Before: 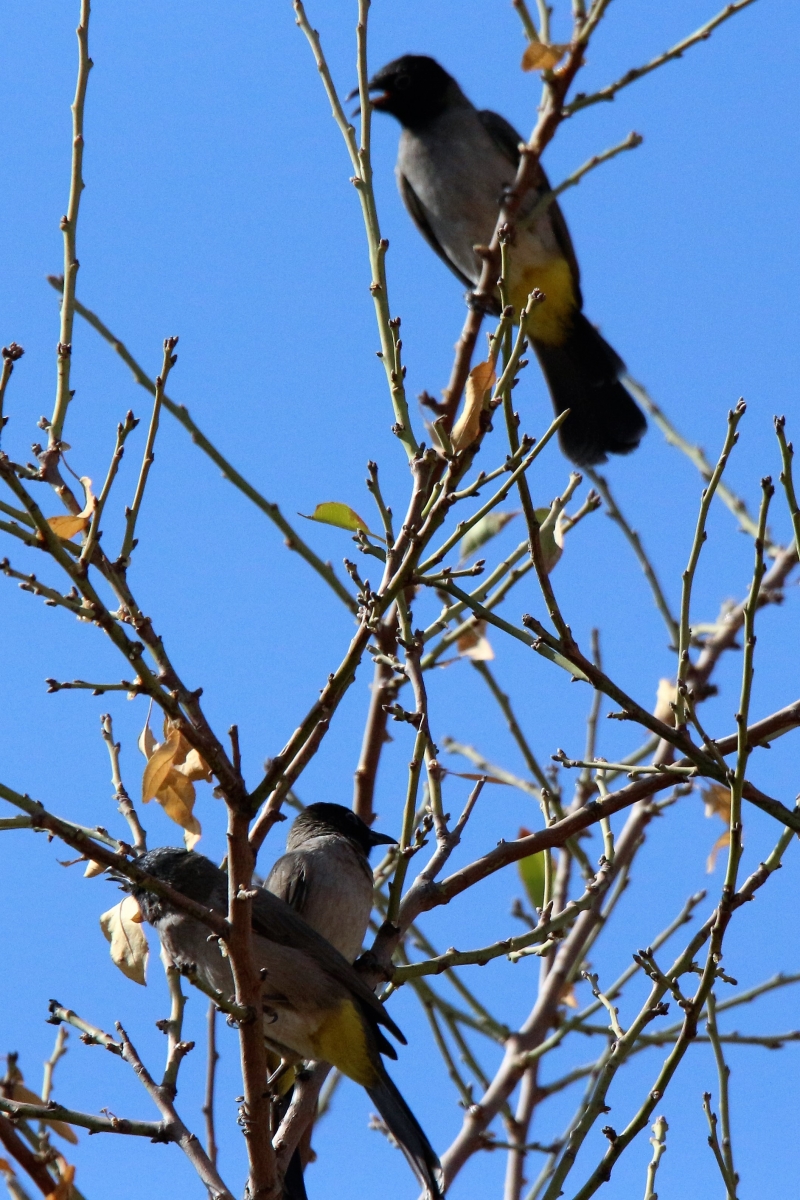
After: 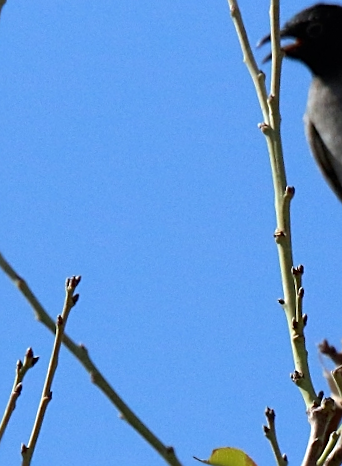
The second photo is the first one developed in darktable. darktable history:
rotate and perspective: rotation 2.17°, automatic cropping off
crop: left 15.452%, top 5.459%, right 43.956%, bottom 56.62%
sharpen: on, module defaults
